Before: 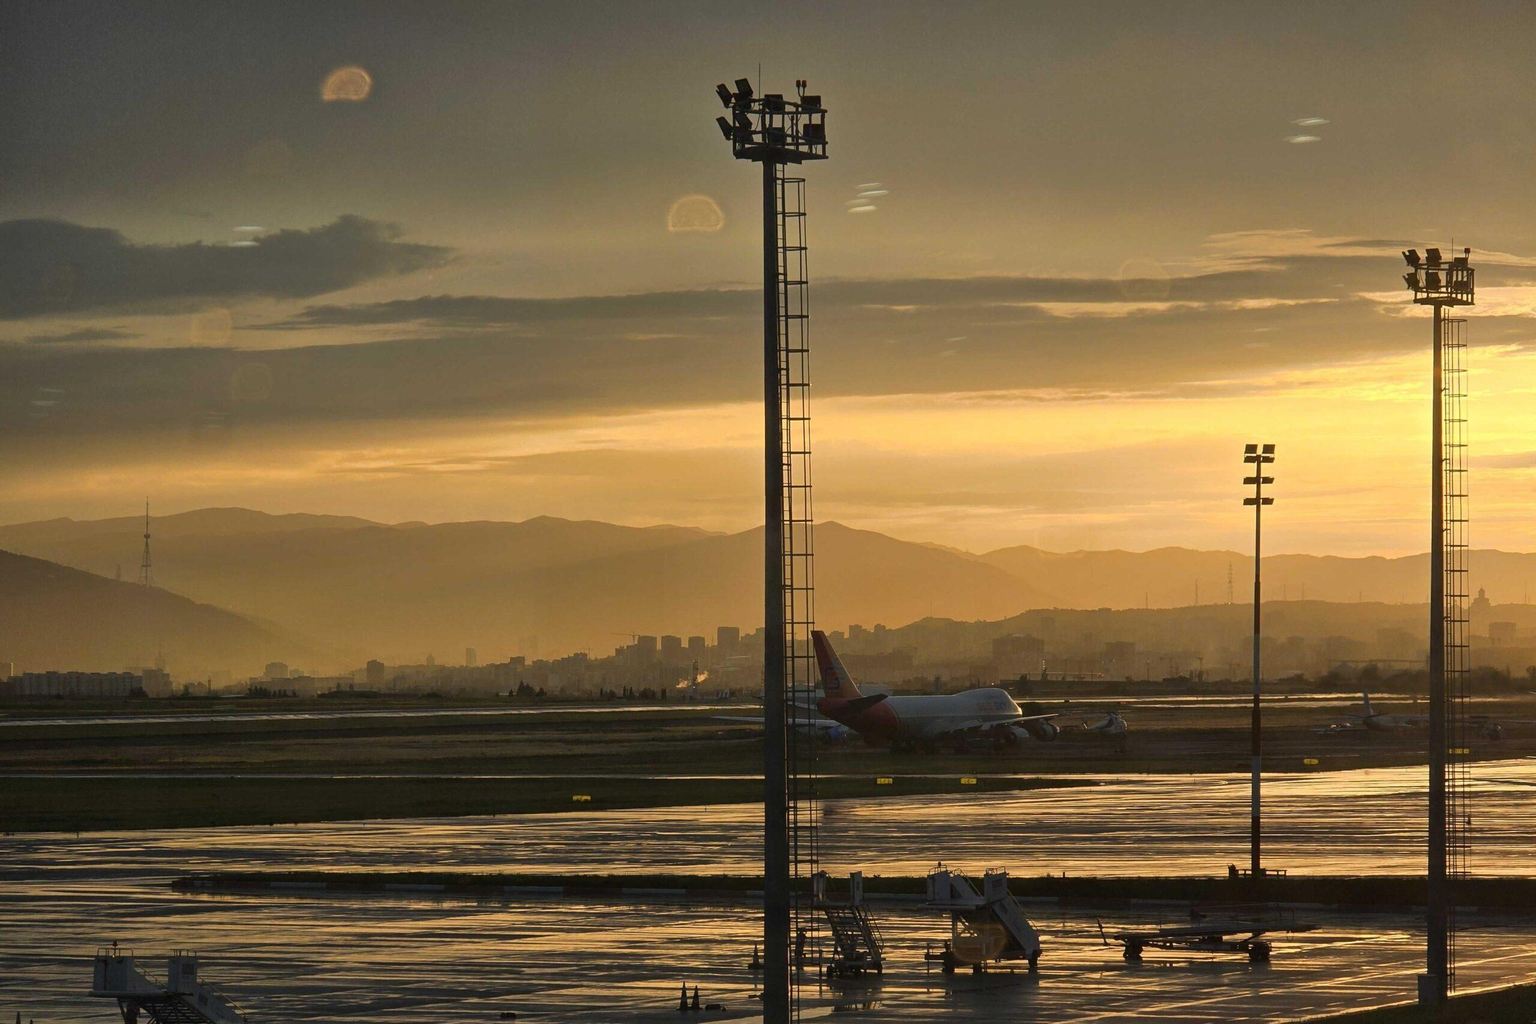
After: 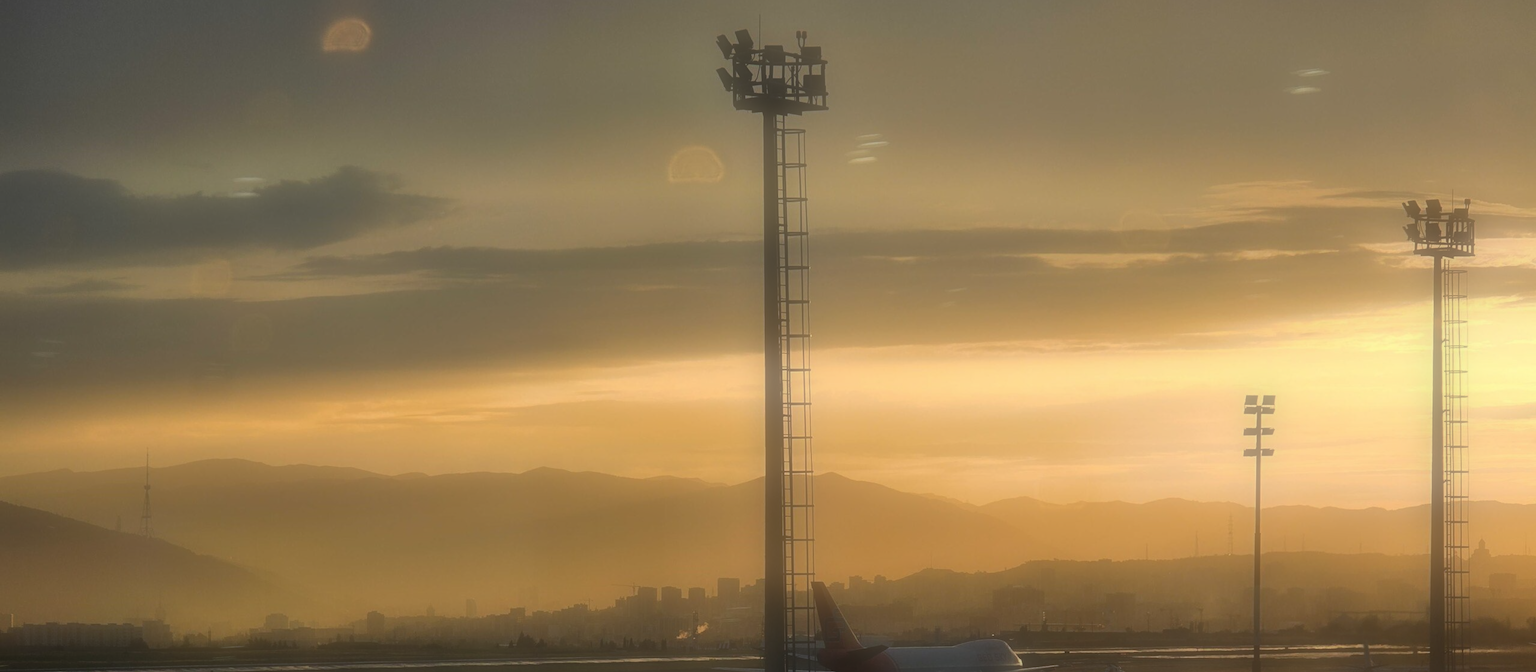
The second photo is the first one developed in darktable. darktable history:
soften: on, module defaults
crop and rotate: top 4.848%, bottom 29.503%
